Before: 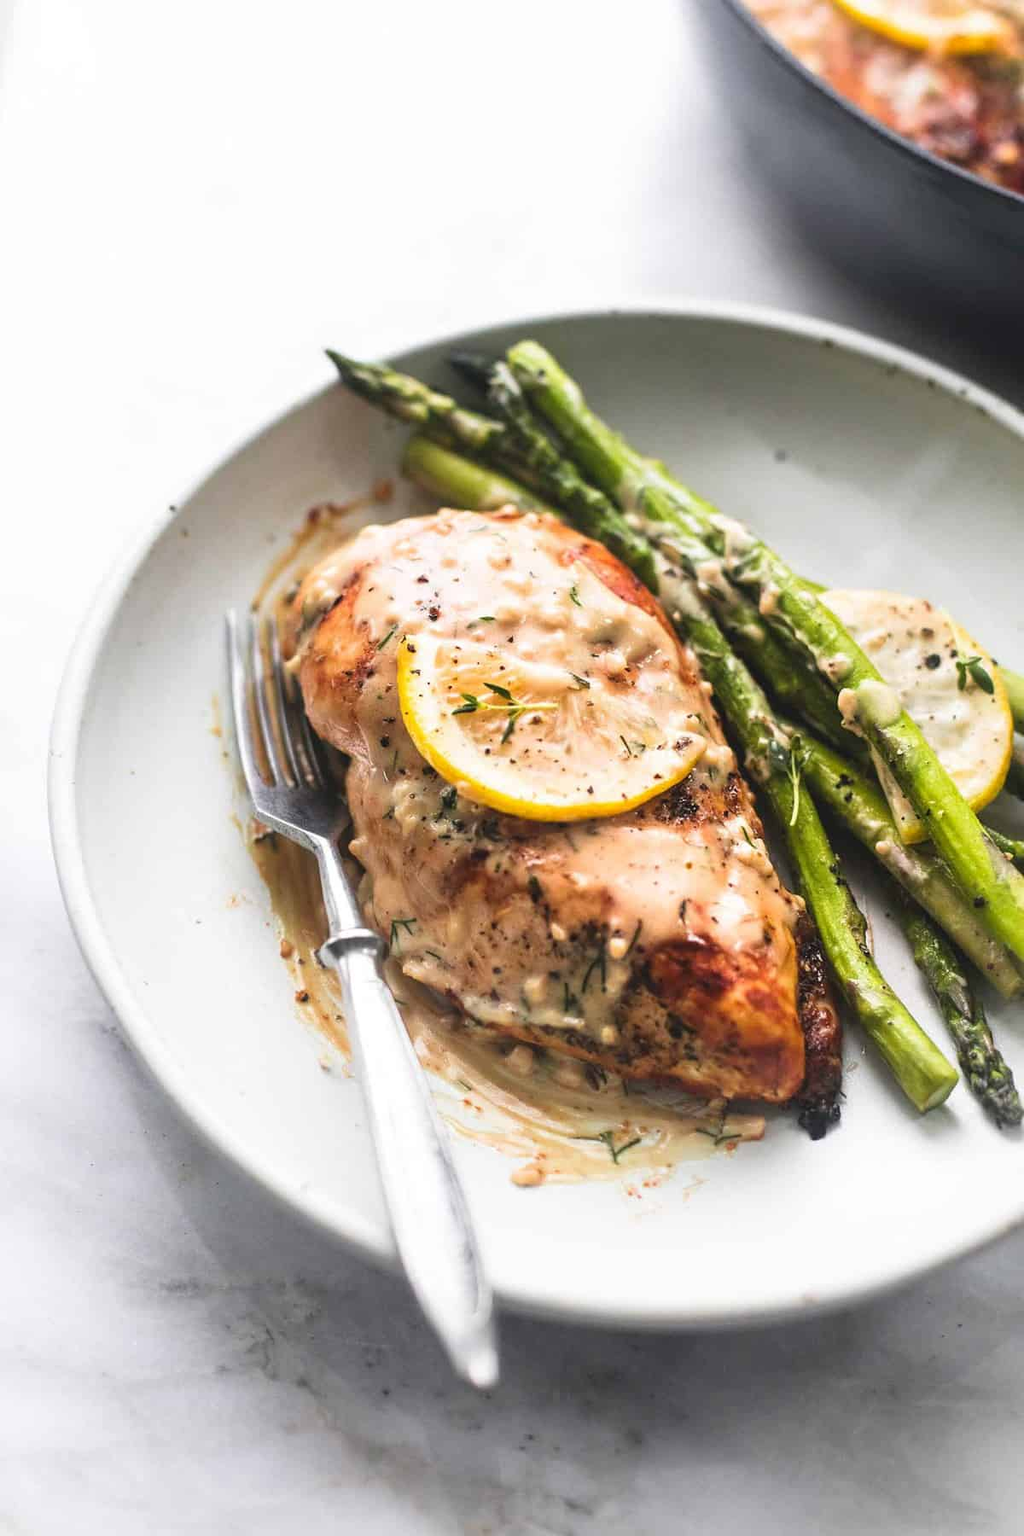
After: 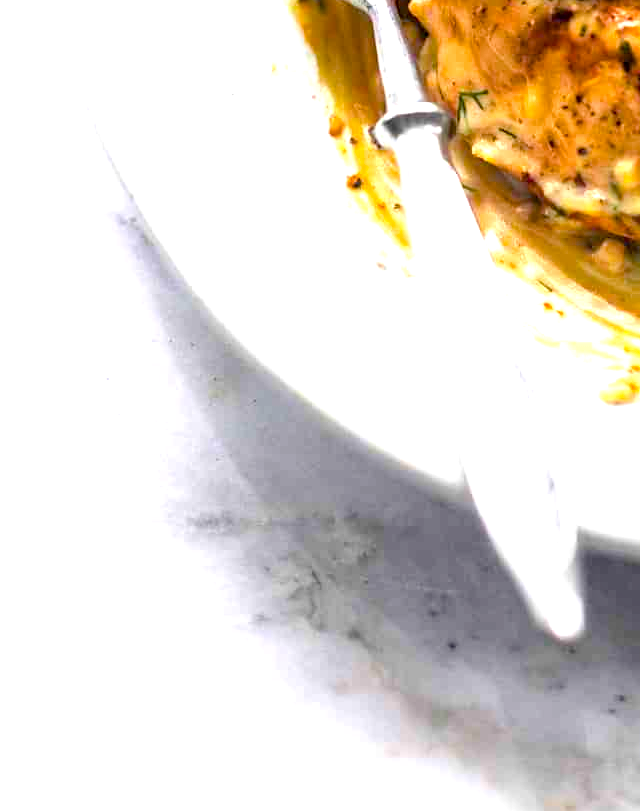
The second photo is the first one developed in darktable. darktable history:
haze removal: adaptive false
exposure: black level correction 0.008, exposure 0.979 EV, compensate highlight preservation false
crop and rotate: top 54.778%, right 46.61%, bottom 0.159%
color balance rgb: linear chroma grading › global chroma 15%, perceptual saturation grading › global saturation 30%
